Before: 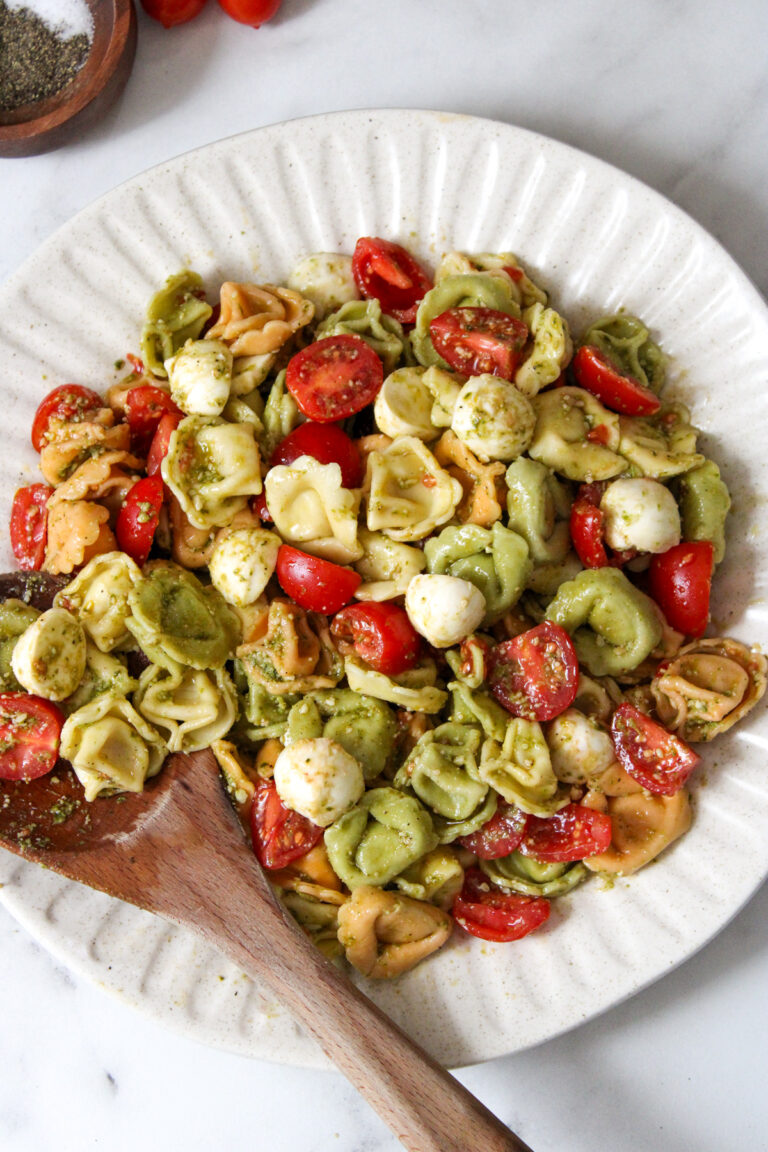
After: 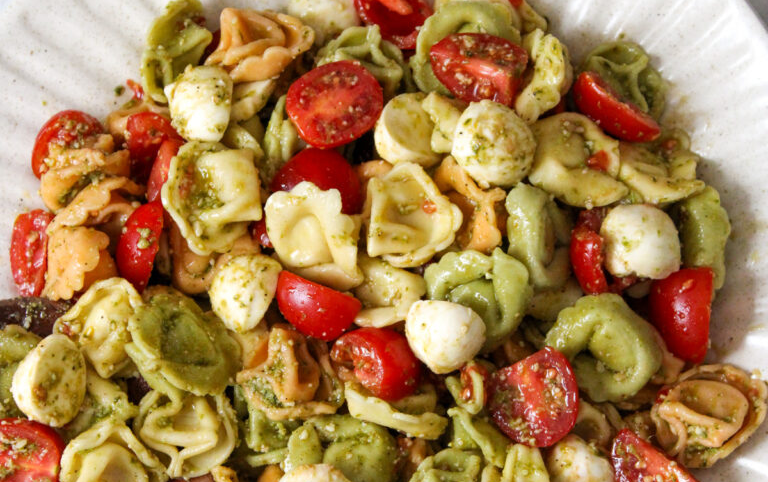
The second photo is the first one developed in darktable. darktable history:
white balance: emerald 1
crop and rotate: top 23.84%, bottom 34.294%
